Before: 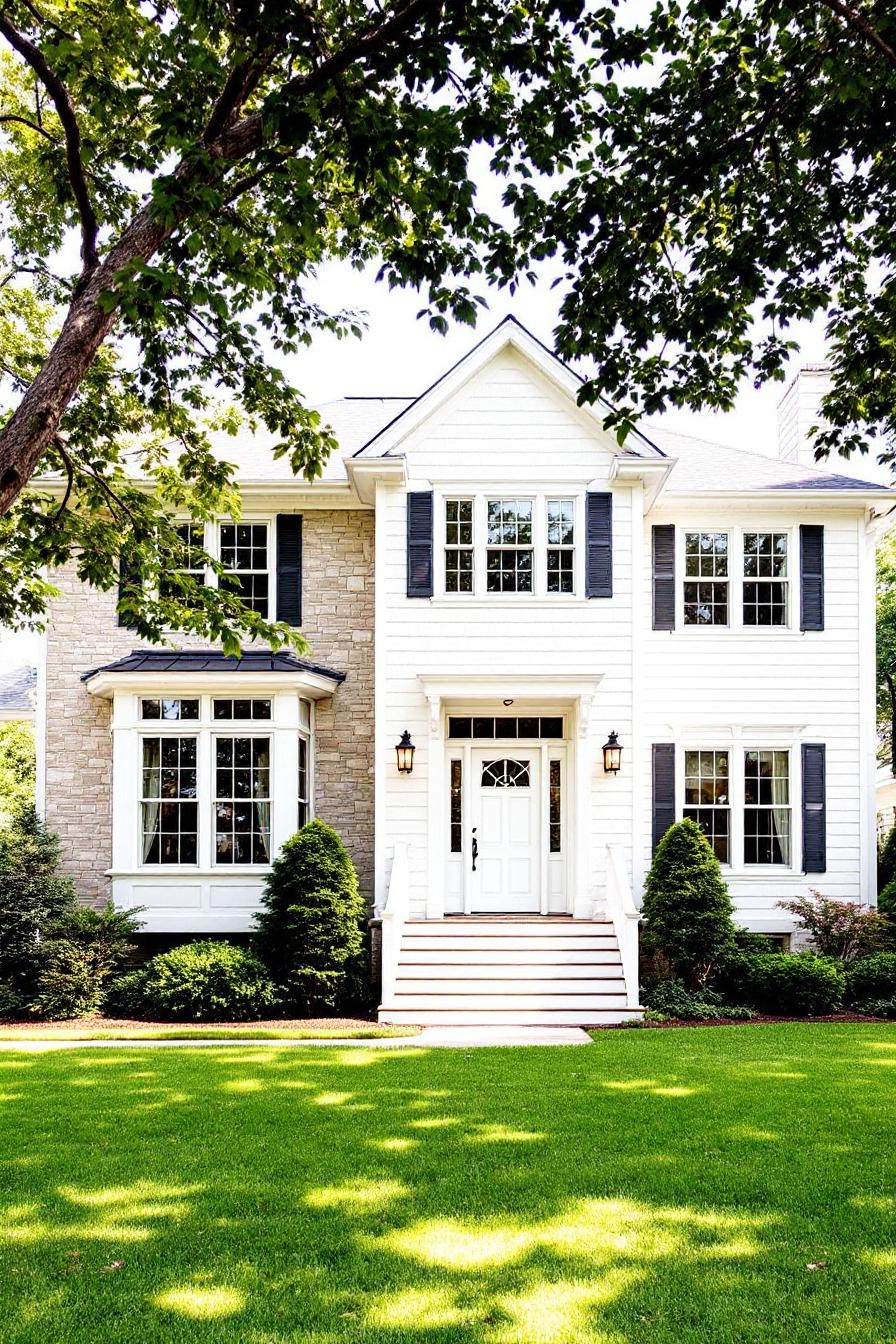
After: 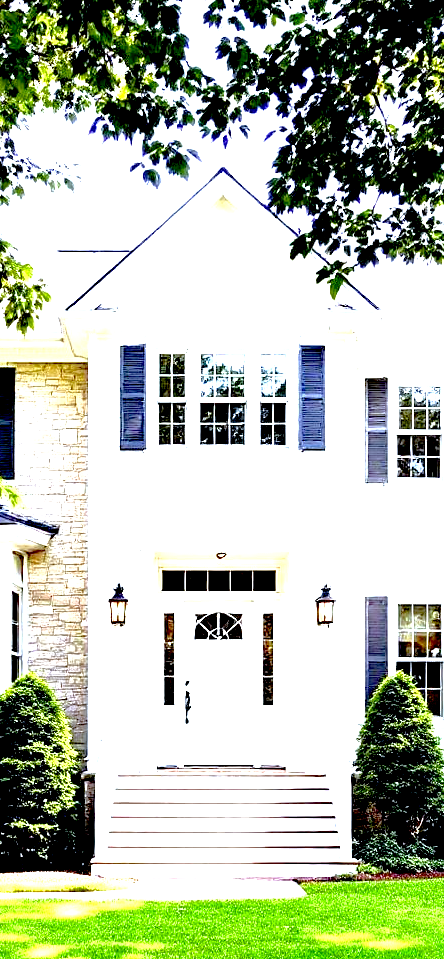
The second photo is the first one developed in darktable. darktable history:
exposure: black level correction 0.016, exposure 1.774 EV, compensate highlight preservation false
white balance: red 0.924, blue 1.095
crop: left 32.075%, top 10.976%, right 18.355%, bottom 17.596%
shadows and highlights: shadows -20, white point adjustment -2, highlights -35
